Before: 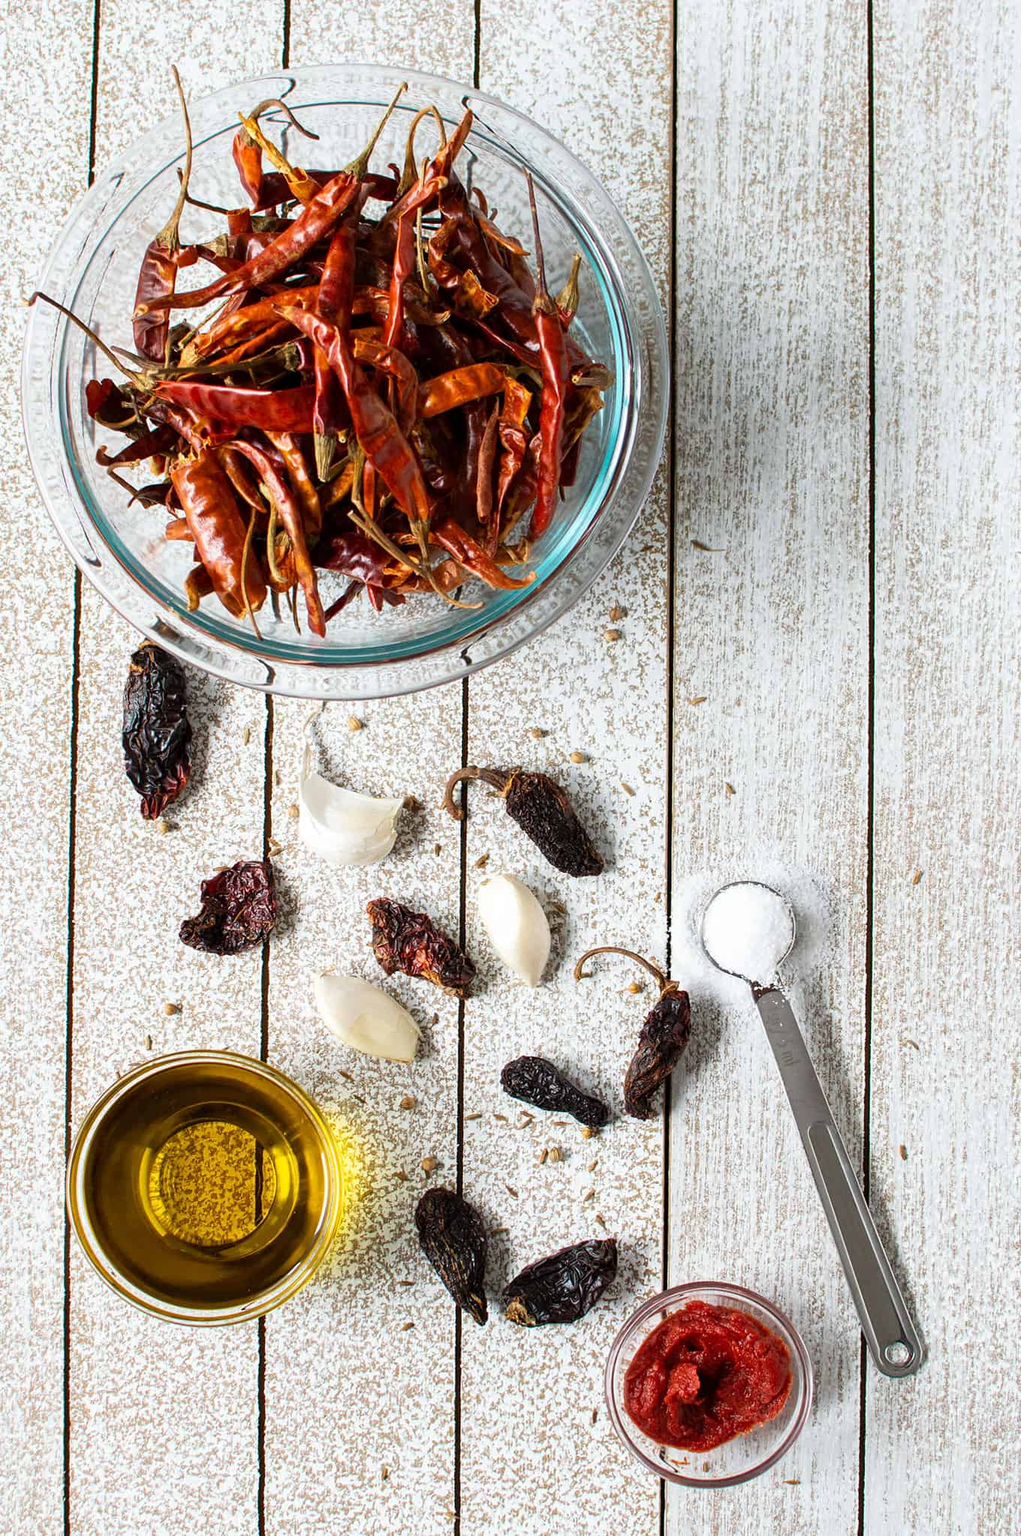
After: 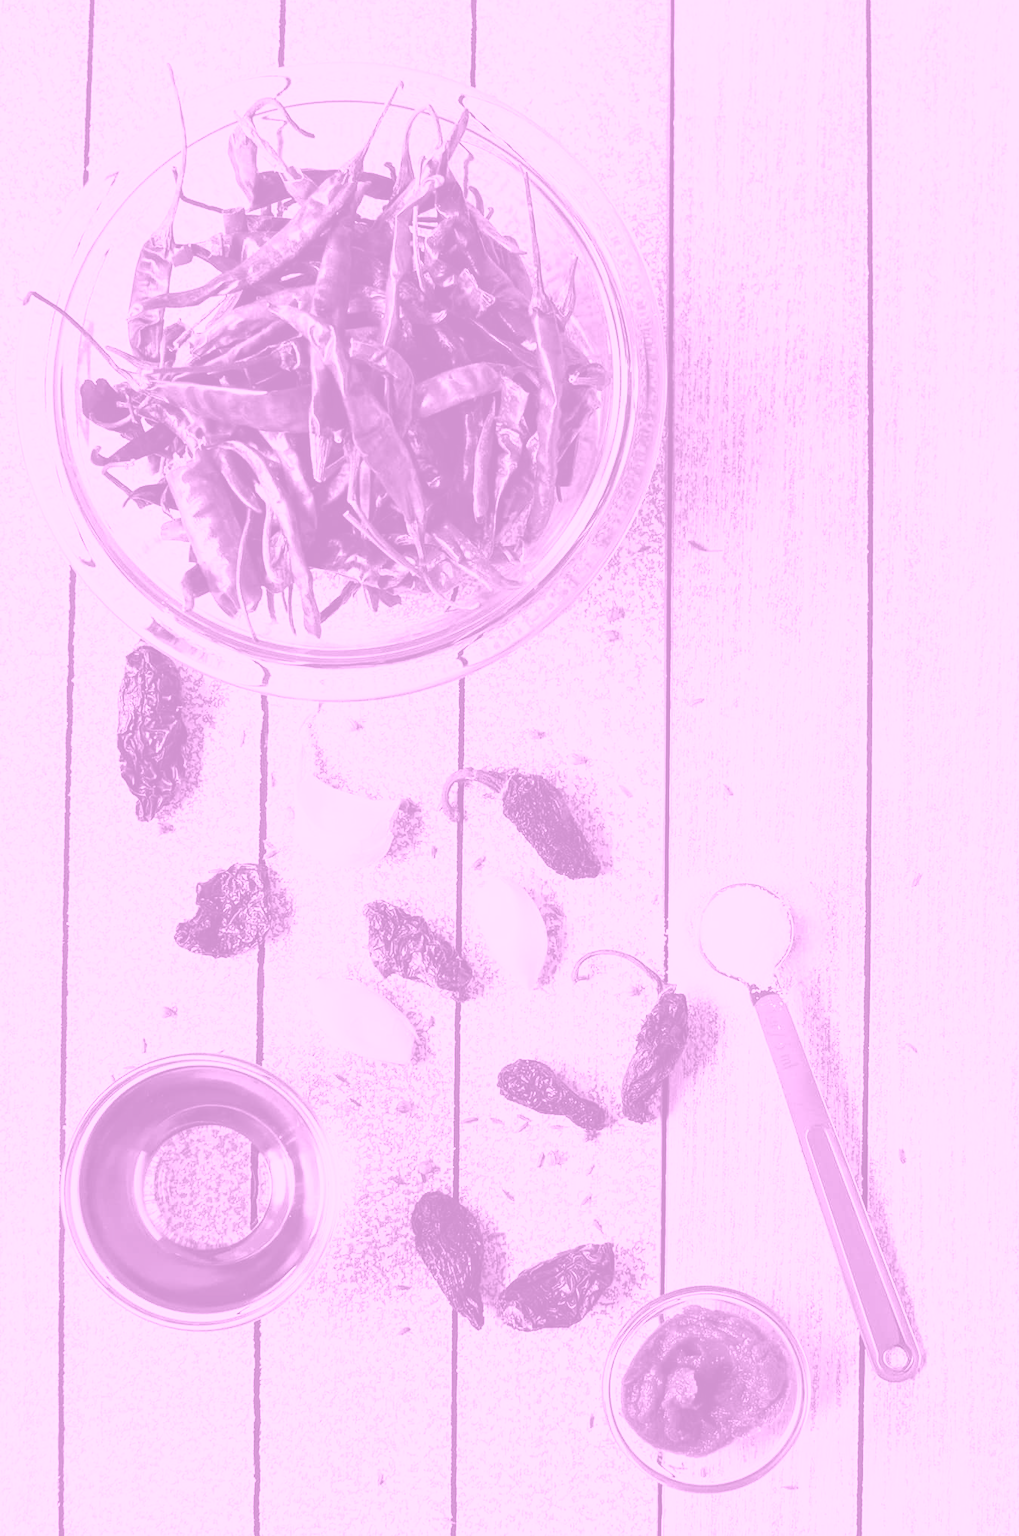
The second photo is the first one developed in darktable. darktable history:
color balance rgb: perceptual saturation grading › global saturation 20%, perceptual saturation grading › highlights -25%, perceptual saturation grading › shadows 25%, global vibrance 50%
colorize: hue 331.2°, saturation 75%, source mix 30.28%, lightness 70.52%, version 1
crop and rotate: left 0.614%, top 0.179%, bottom 0.309%
tone curve: curves: ch0 [(0, 0.001) (0.139, 0.096) (0.311, 0.278) (0.495, 0.531) (0.718, 0.816) (0.841, 0.909) (1, 0.967)]; ch1 [(0, 0) (0.272, 0.249) (0.388, 0.385) (0.469, 0.456) (0.495, 0.497) (0.538, 0.554) (0.578, 0.605) (0.707, 0.778) (1, 1)]; ch2 [(0, 0) (0.125, 0.089) (0.353, 0.329) (0.443, 0.408) (0.502, 0.499) (0.557, 0.542) (0.608, 0.635) (1, 1)], color space Lab, independent channels, preserve colors none
